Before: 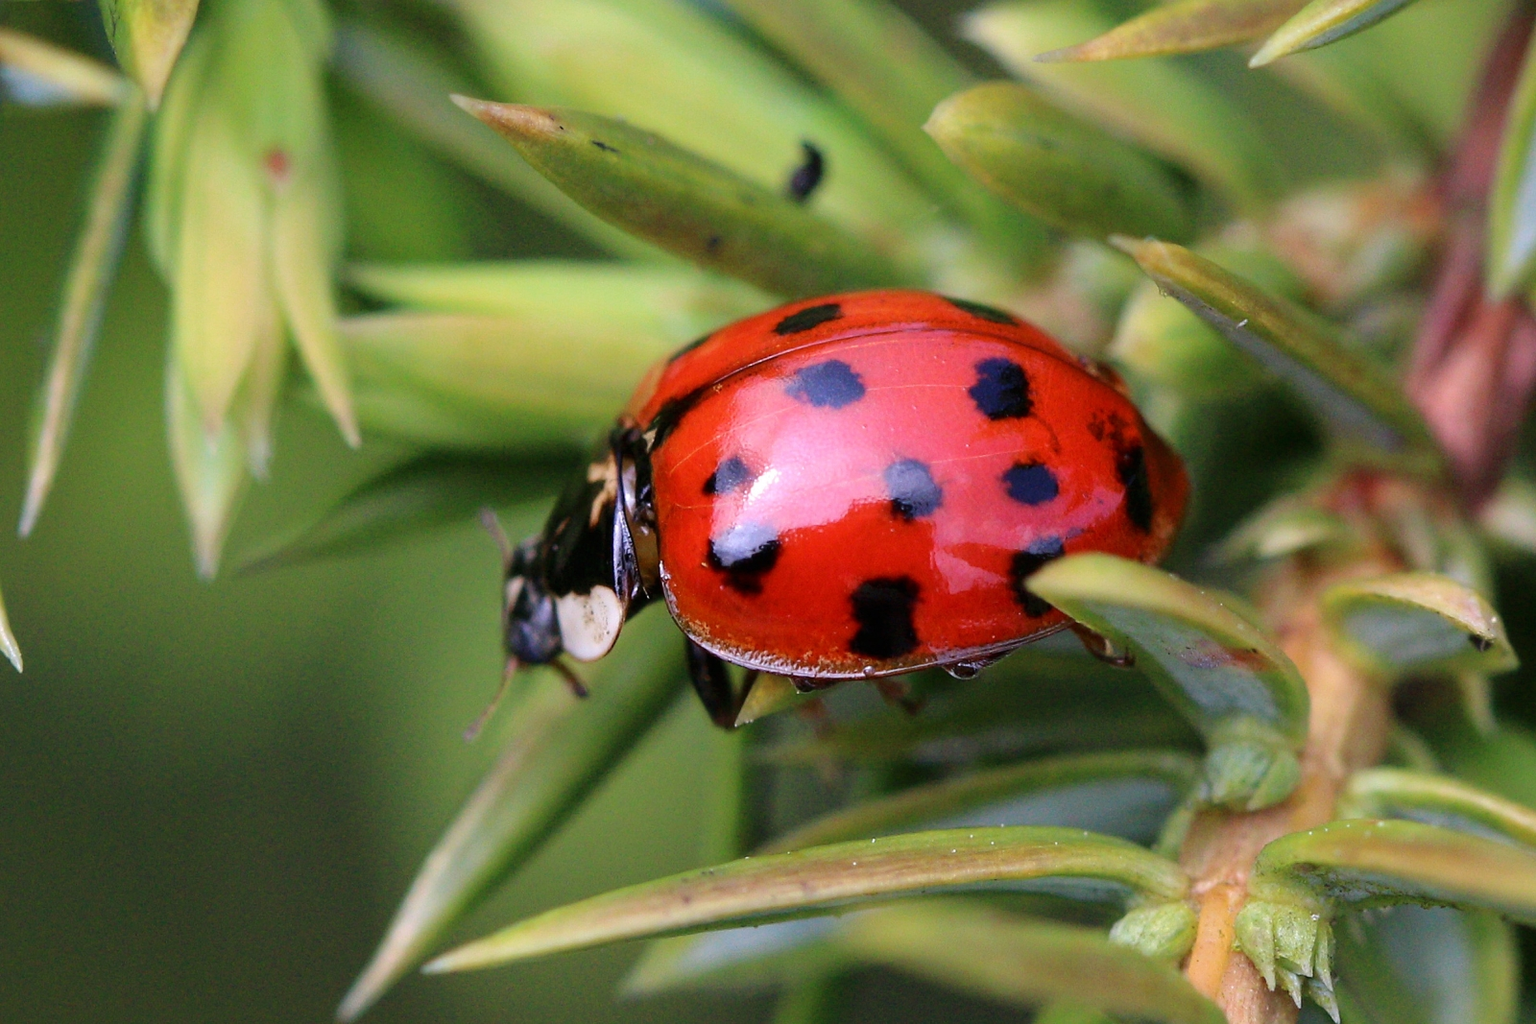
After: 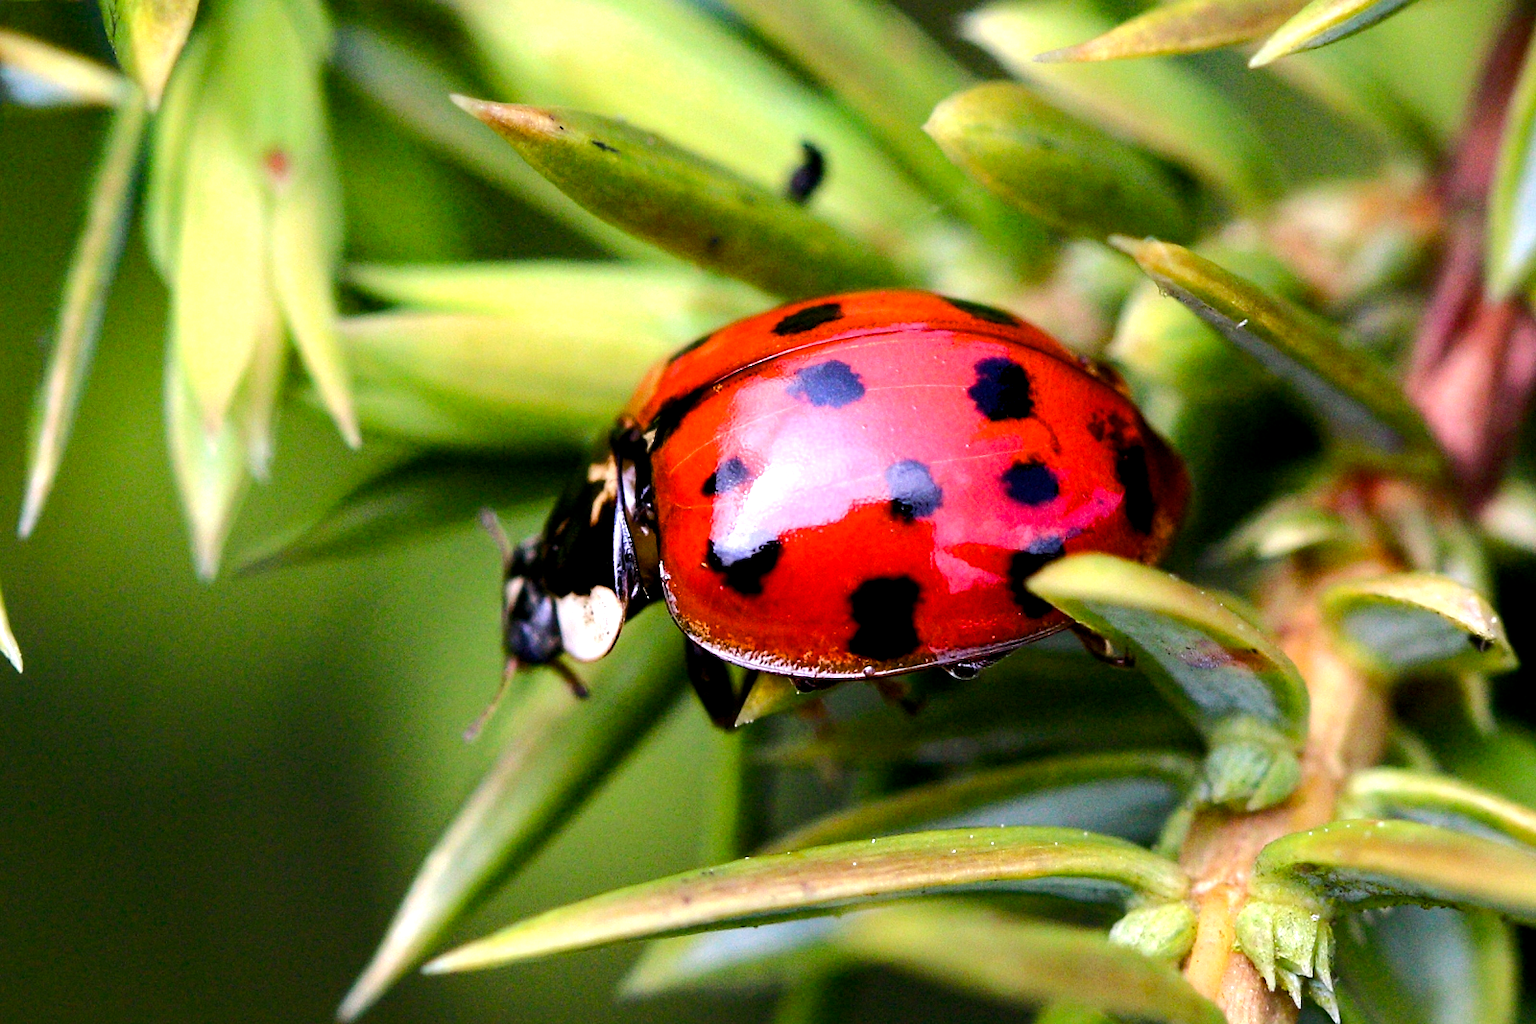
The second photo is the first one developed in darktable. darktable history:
color balance rgb: global offset › luminance -0.51%, perceptual saturation grading › global saturation 27.53%, perceptual saturation grading › highlights -25%, perceptual saturation grading › shadows 25%, perceptual brilliance grading › highlights 6.62%, perceptual brilliance grading › mid-tones 17.07%, perceptual brilliance grading › shadows -5.23%
tone equalizer: -8 EV -0.75 EV, -7 EV -0.7 EV, -6 EV -0.6 EV, -5 EV -0.4 EV, -3 EV 0.4 EV, -2 EV 0.6 EV, -1 EV 0.7 EV, +0 EV 0.75 EV, edges refinement/feathering 500, mask exposure compensation -1.57 EV, preserve details no
